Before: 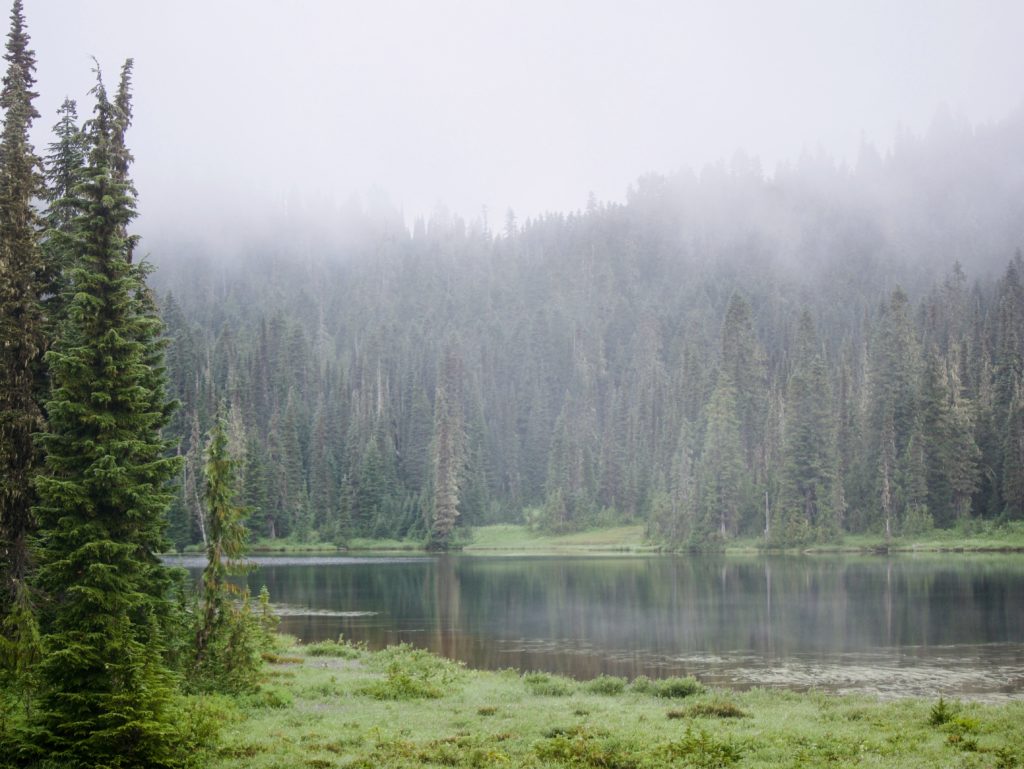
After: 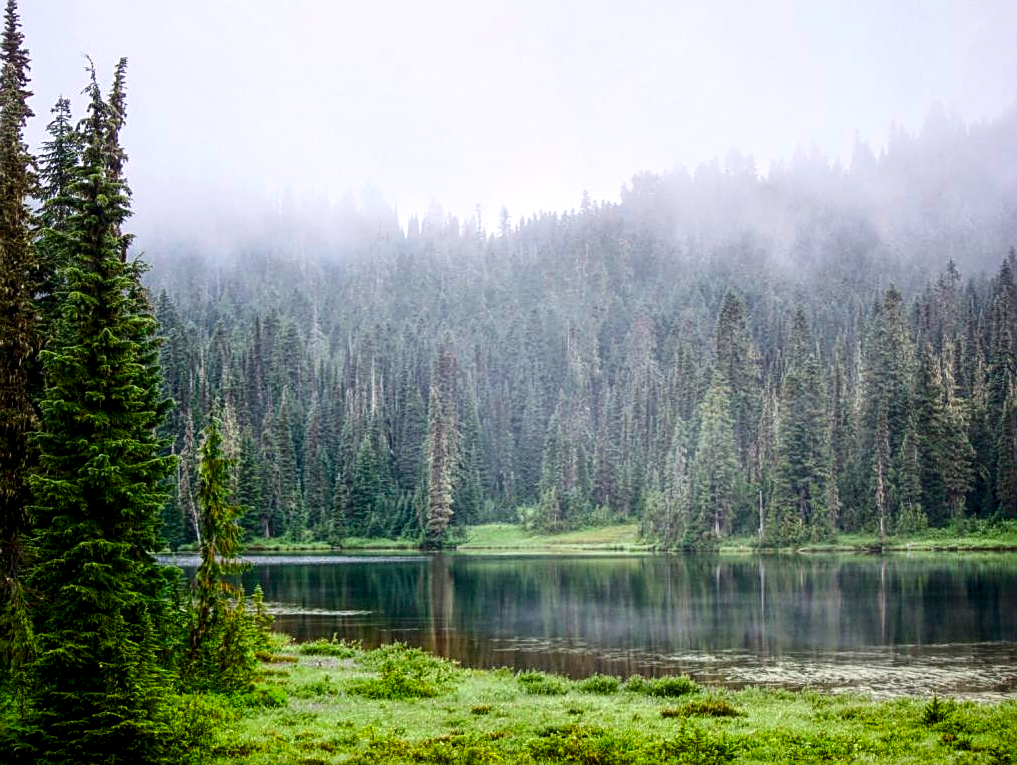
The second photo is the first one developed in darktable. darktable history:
local contrast: highlights 100%, shadows 100%, detail 200%, midtone range 0.2
sharpen: on, module defaults
contrast brightness saturation: contrast 0.21, brightness -0.11, saturation 0.21
crop and rotate: left 0.614%, top 0.179%, bottom 0.309%
color balance rgb: perceptual saturation grading › global saturation 25%, global vibrance 20%
